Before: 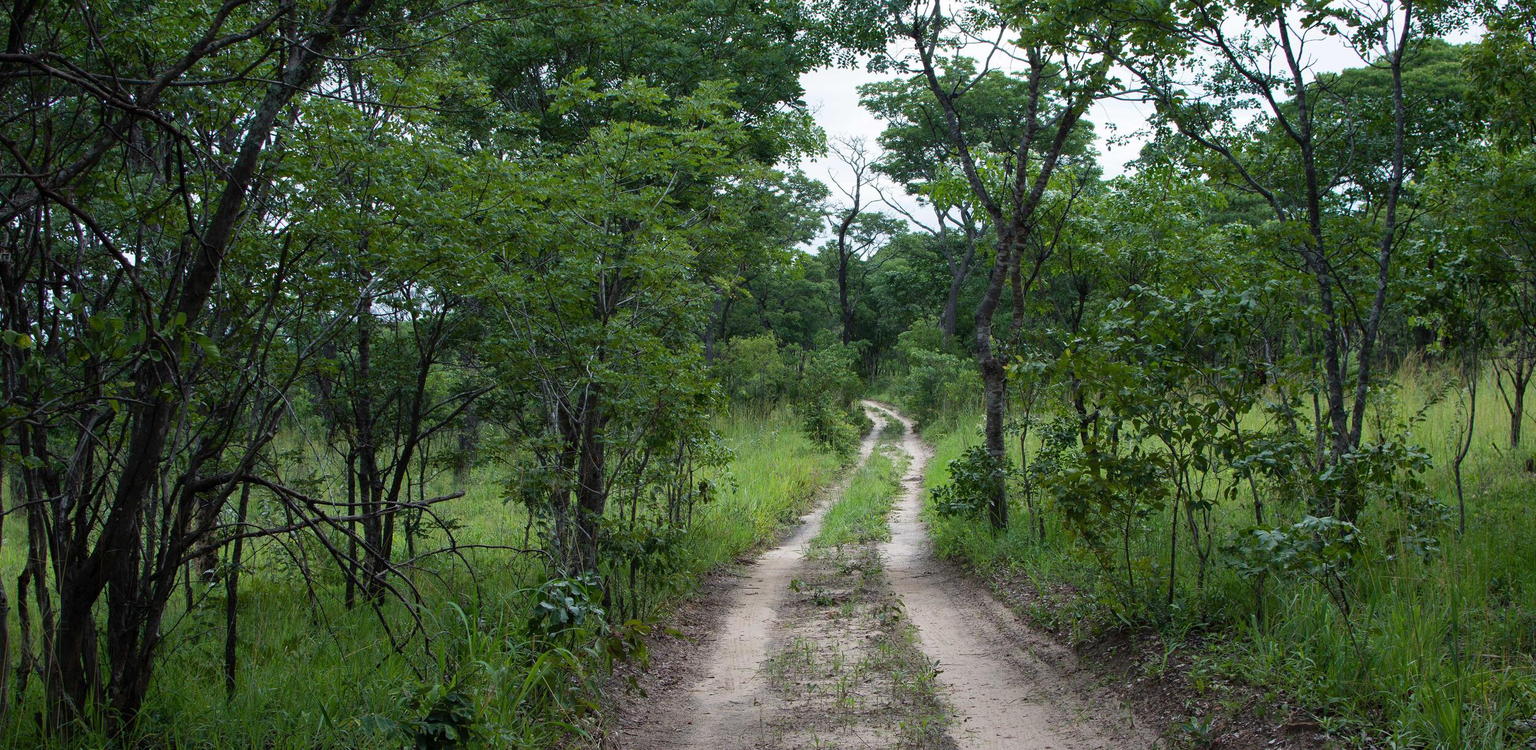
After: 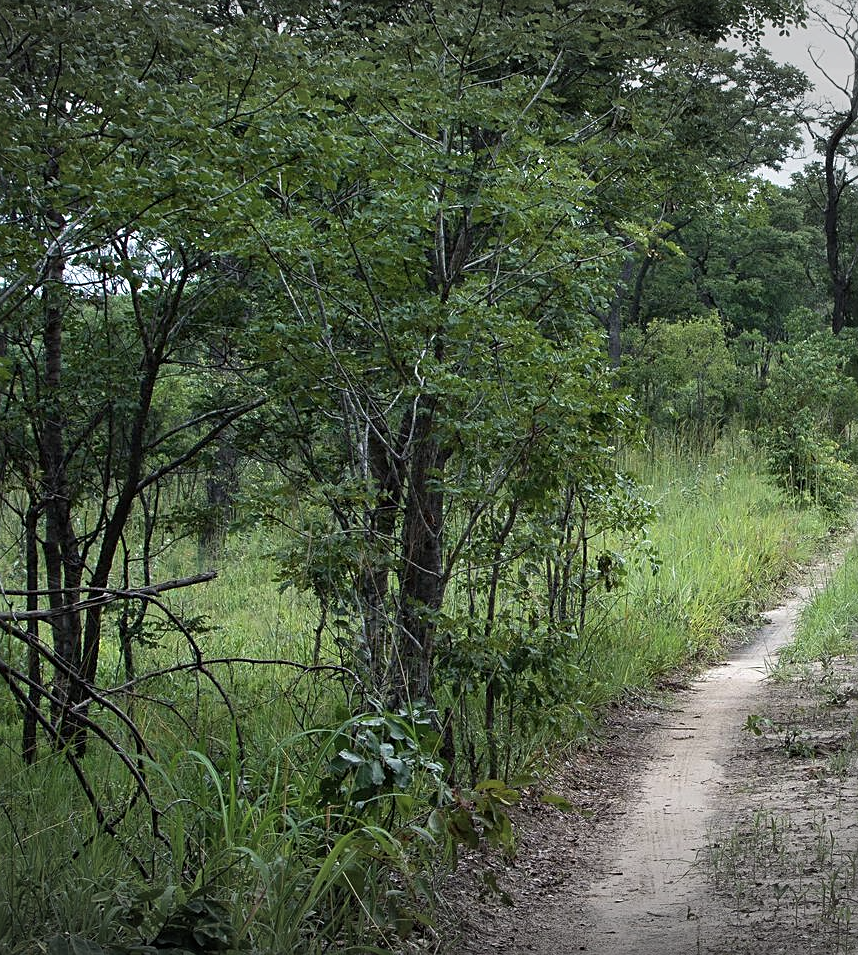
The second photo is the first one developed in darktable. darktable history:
exposure: exposure 0.357 EV, compensate exposure bias true, compensate highlight preservation false
color correction: highlights b* 0.023, saturation 0.789
crop and rotate: left 21.623%, top 18.707%, right 44.023%, bottom 2.978%
sharpen: on, module defaults
vignetting: fall-off start 99.87%, center (-0.147, 0.02), width/height ratio 1.303
